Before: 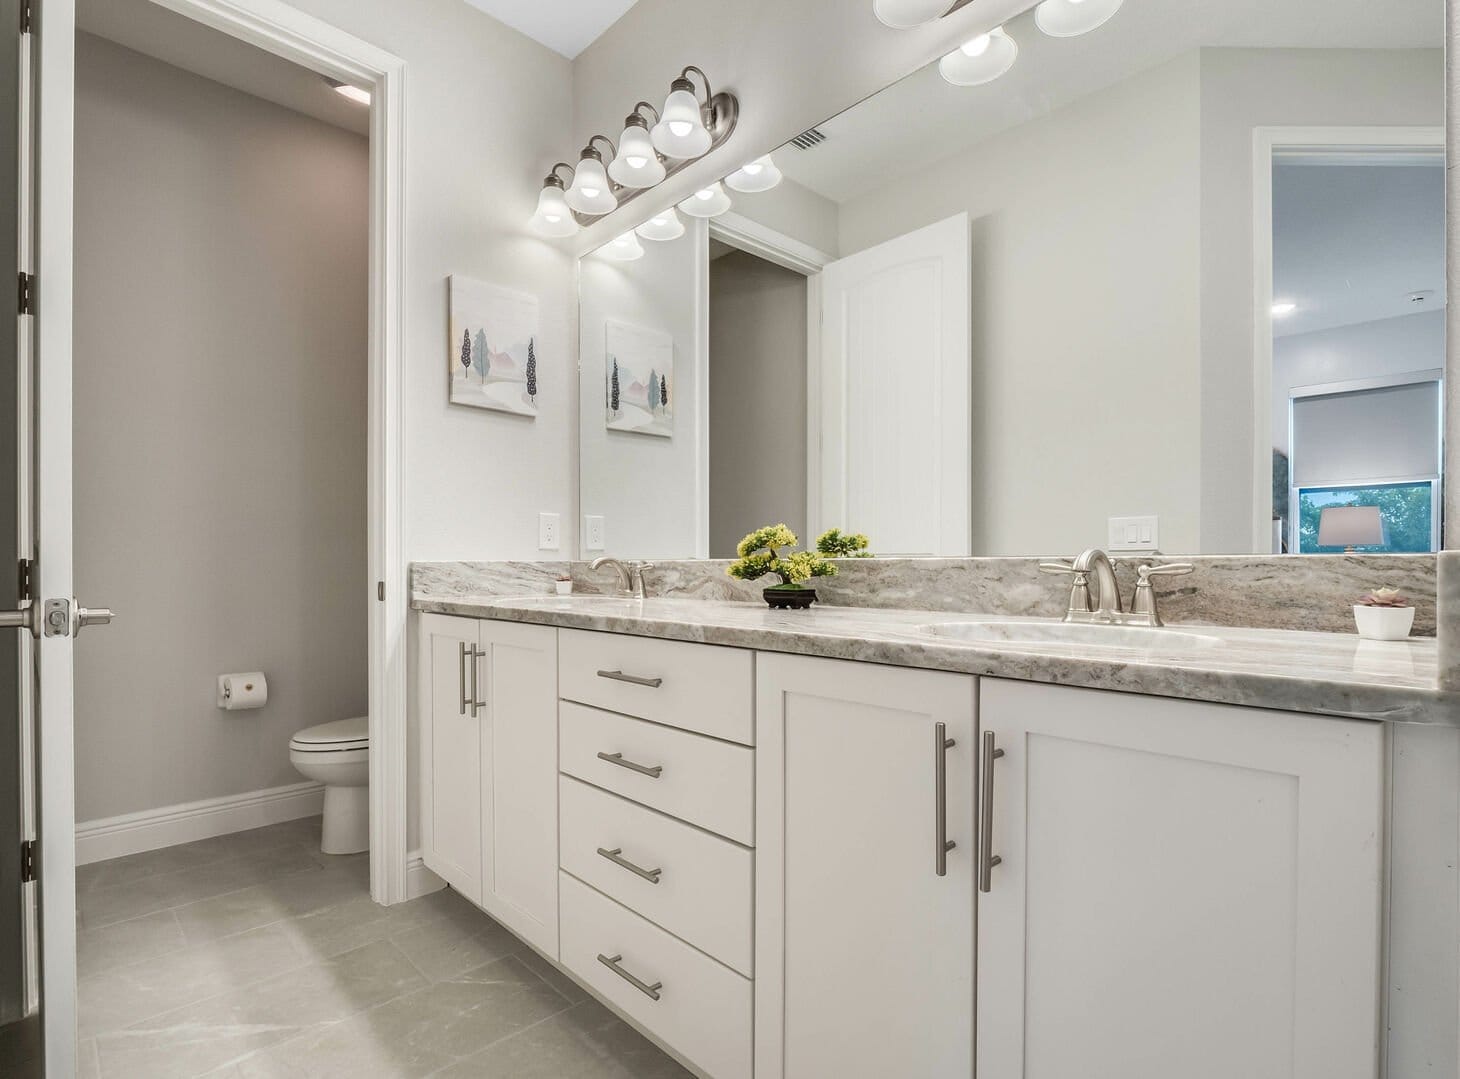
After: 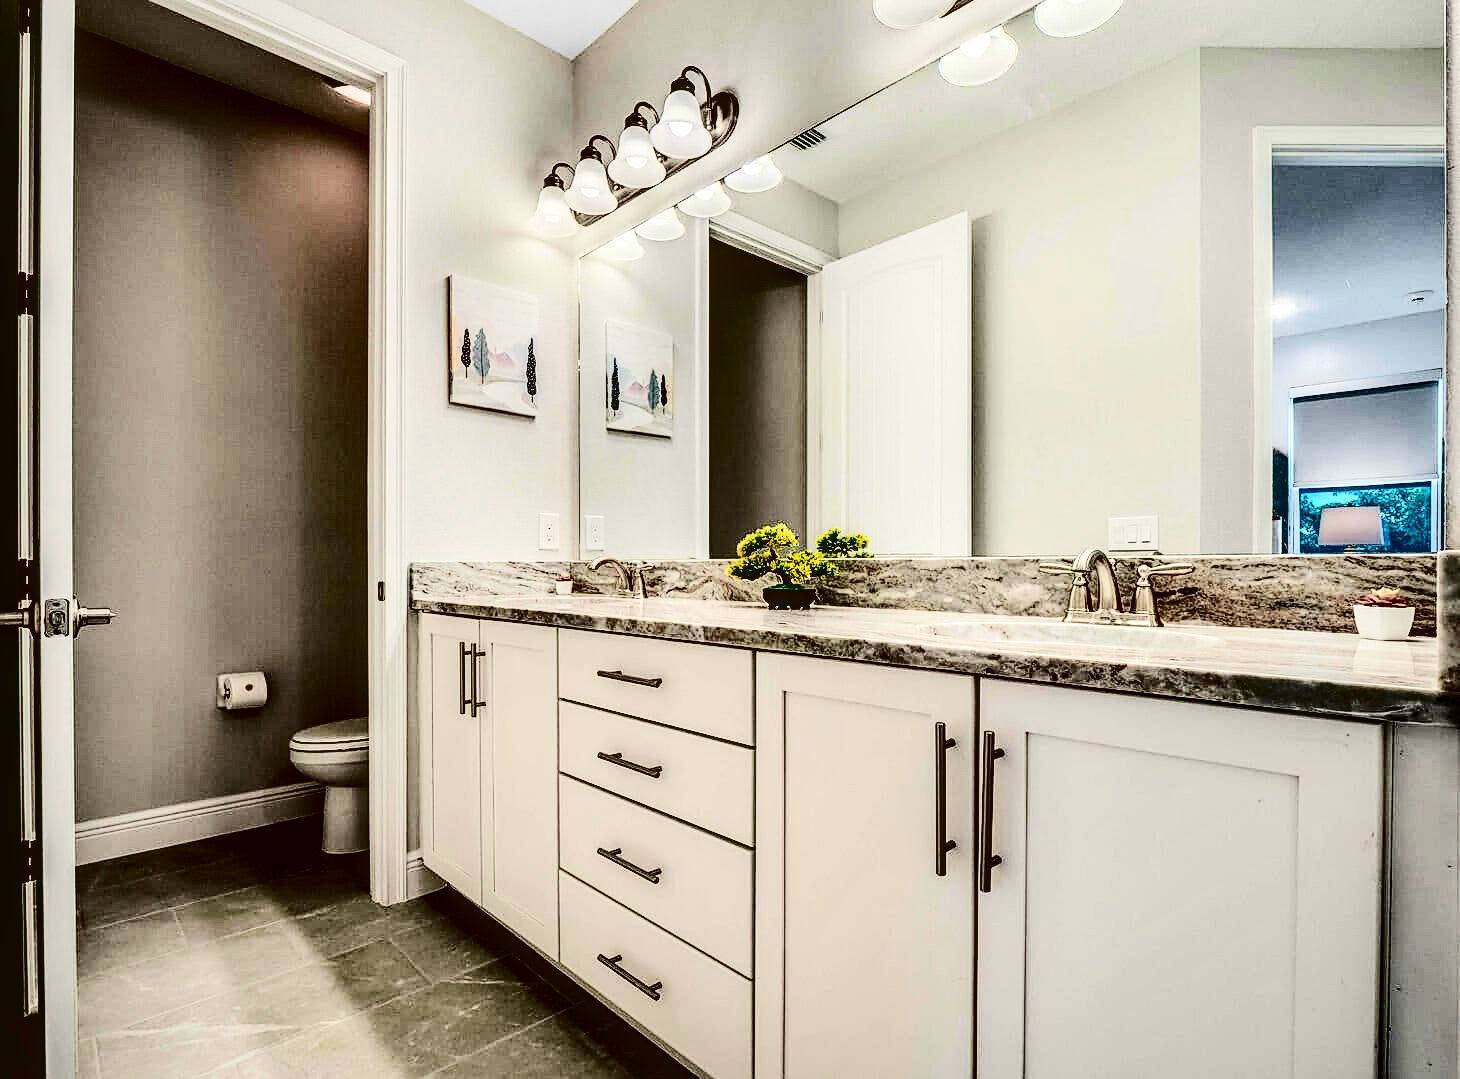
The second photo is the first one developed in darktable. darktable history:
sharpen: on, module defaults
contrast brightness saturation: contrast 0.767, brightness -0.998, saturation 0.993
local contrast: detail 130%
